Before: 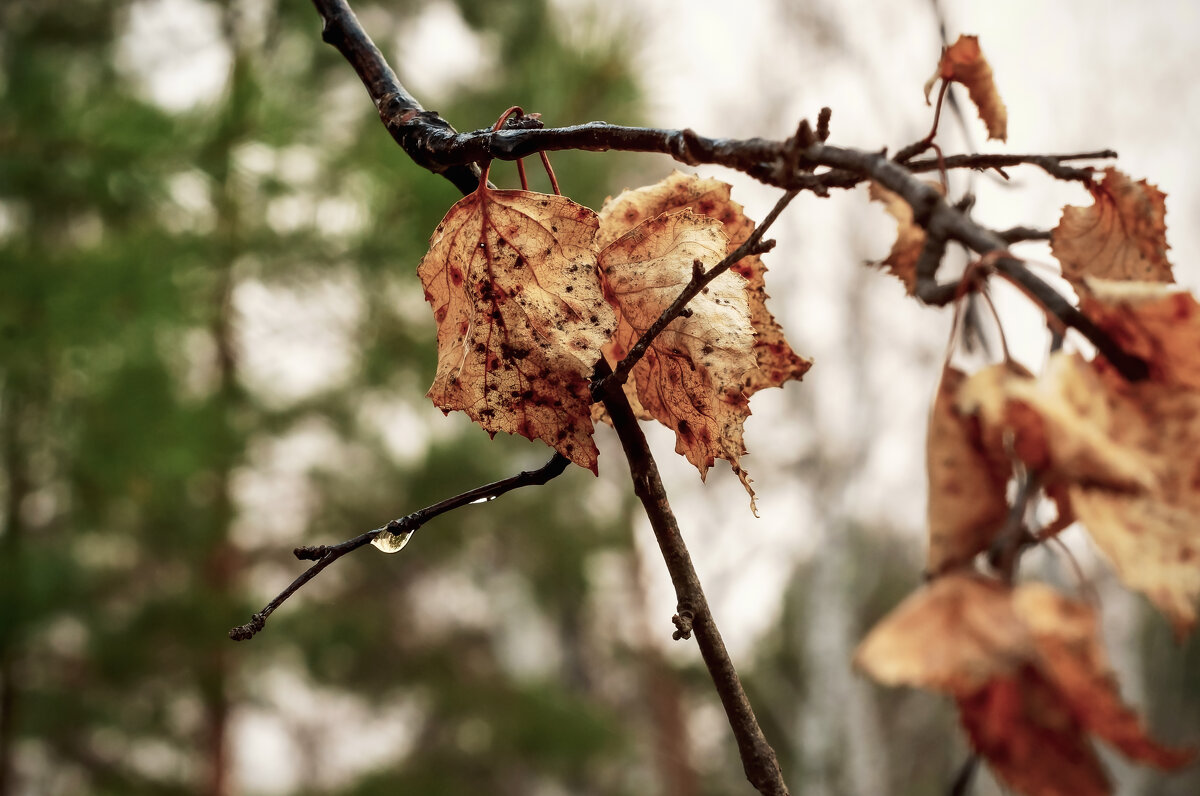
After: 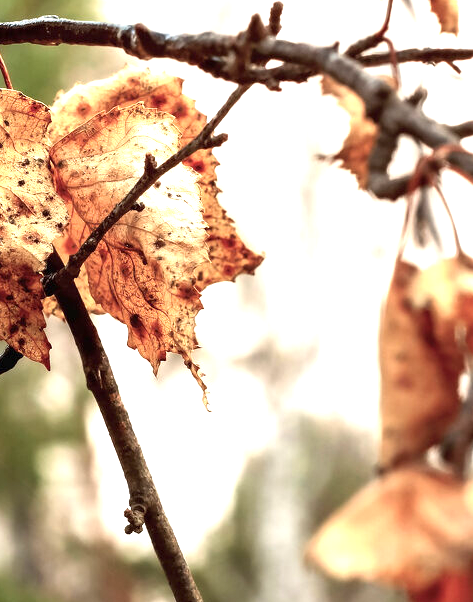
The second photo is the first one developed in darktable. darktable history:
crop: left 45.721%, top 13.393%, right 14.118%, bottom 10.01%
exposure: exposure 1.2 EV, compensate highlight preservation false
